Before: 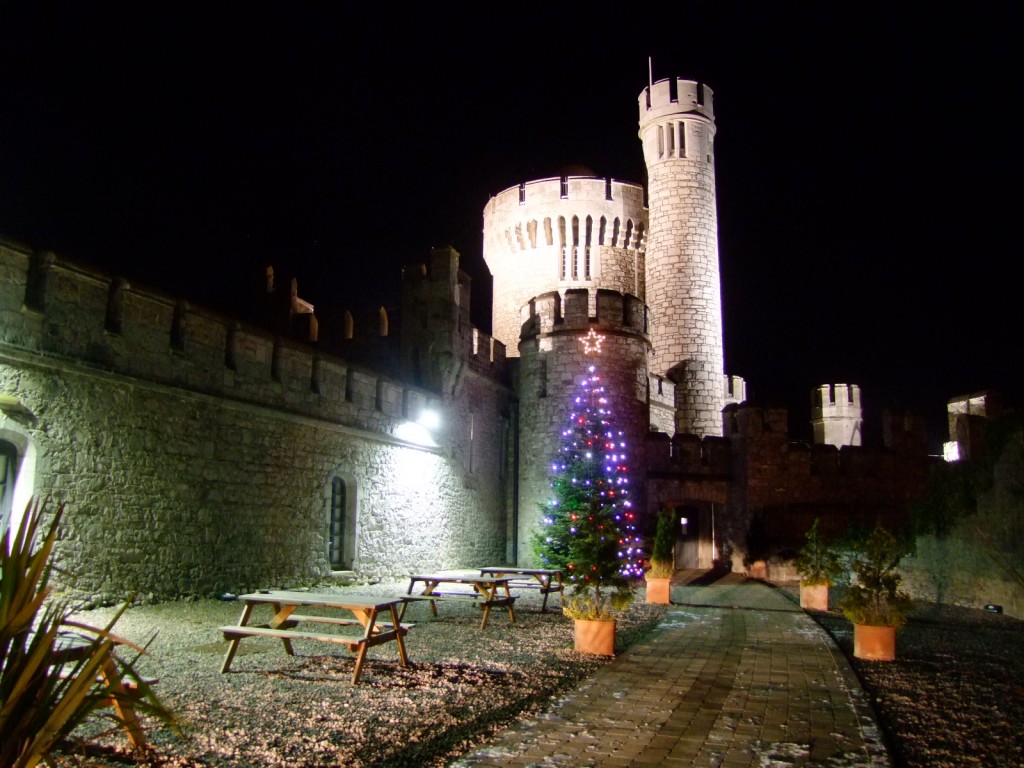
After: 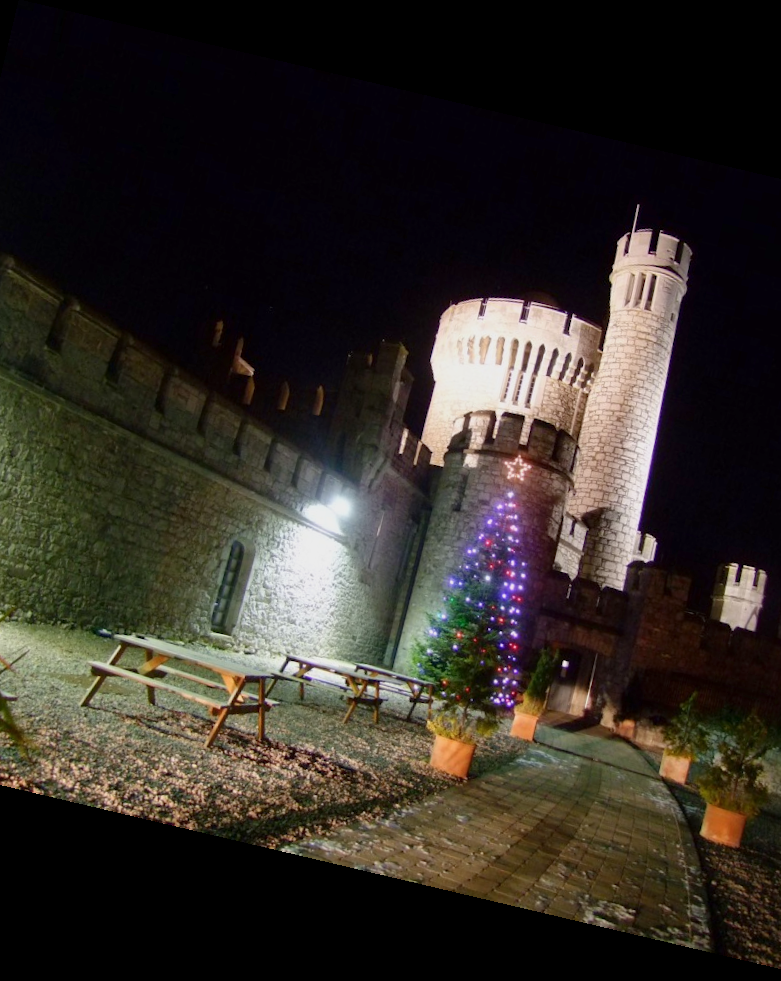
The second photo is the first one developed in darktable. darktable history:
crop and rotate: left 13.409%, right 19.924%
rotate and perspective: rotation 13.27°, automatic cropping off
color balance rgb: contrast -10%
